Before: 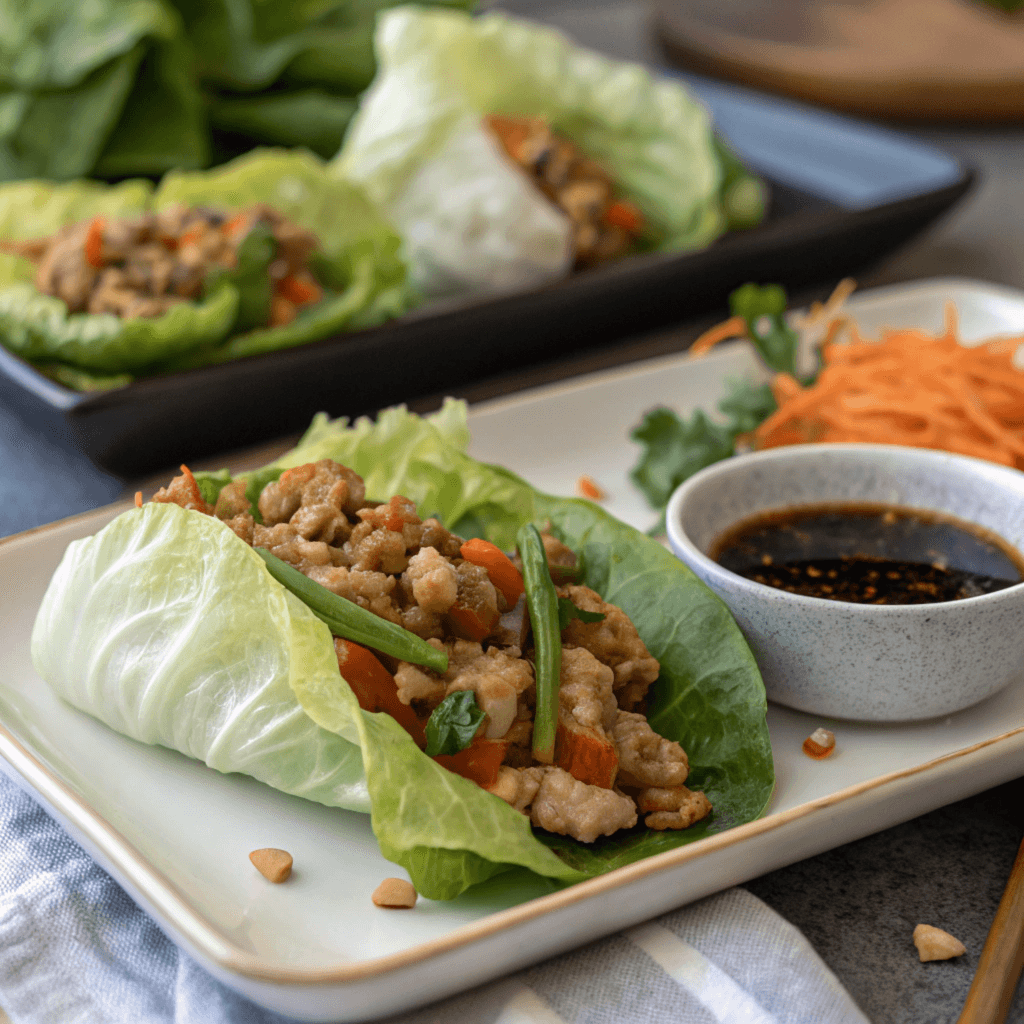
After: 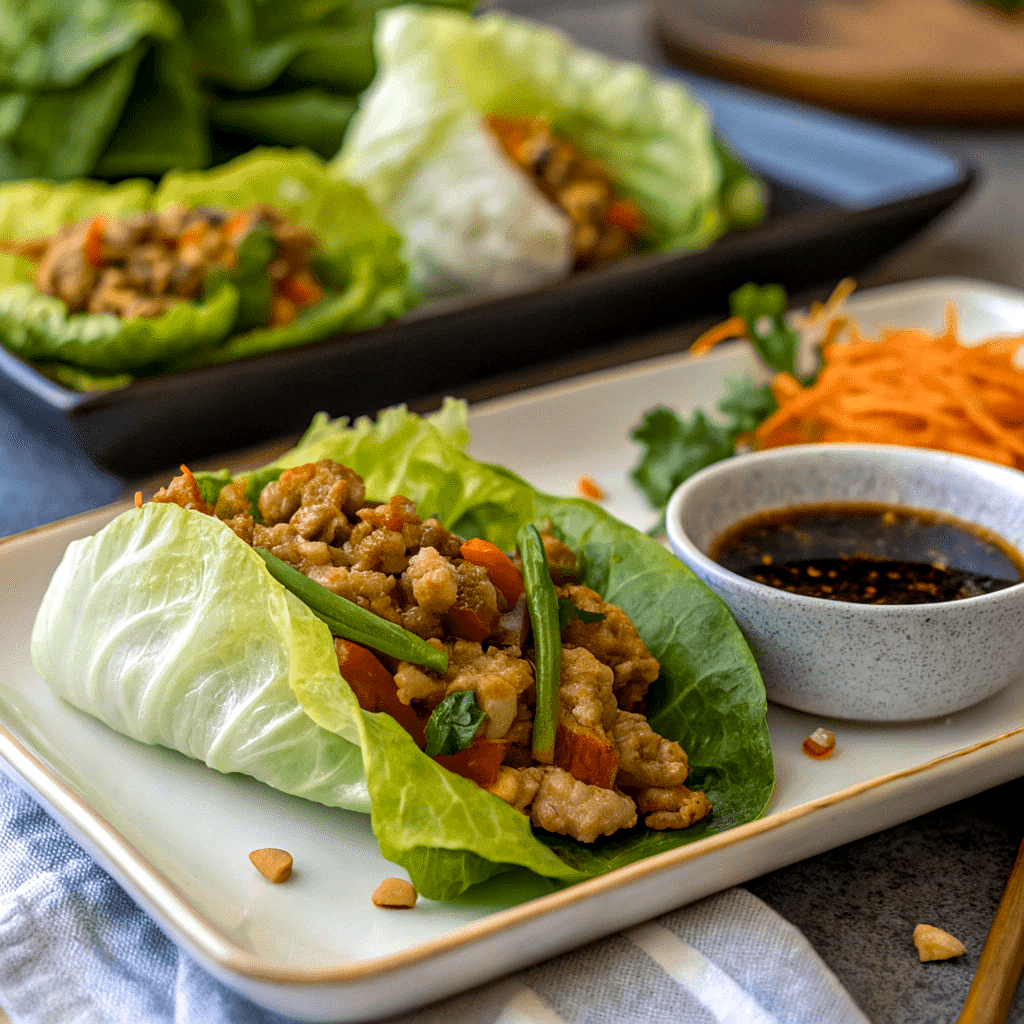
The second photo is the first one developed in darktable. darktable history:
color balance rgb: linear chroma grading › shadows -39.42%, linear chroma grading › highlights 40.147%, linear chroma grading › global chroma 45.065%, linear chroma grading › mid-tones -29.837%, perceptual saturation grading › global saturation 20%, perceptual saturation grading › highlights -48.948%, perceptual saturation grading › shadows 25.756%
local contrast: detail 130%
sharpen: radius 0.979, amount 0.609
